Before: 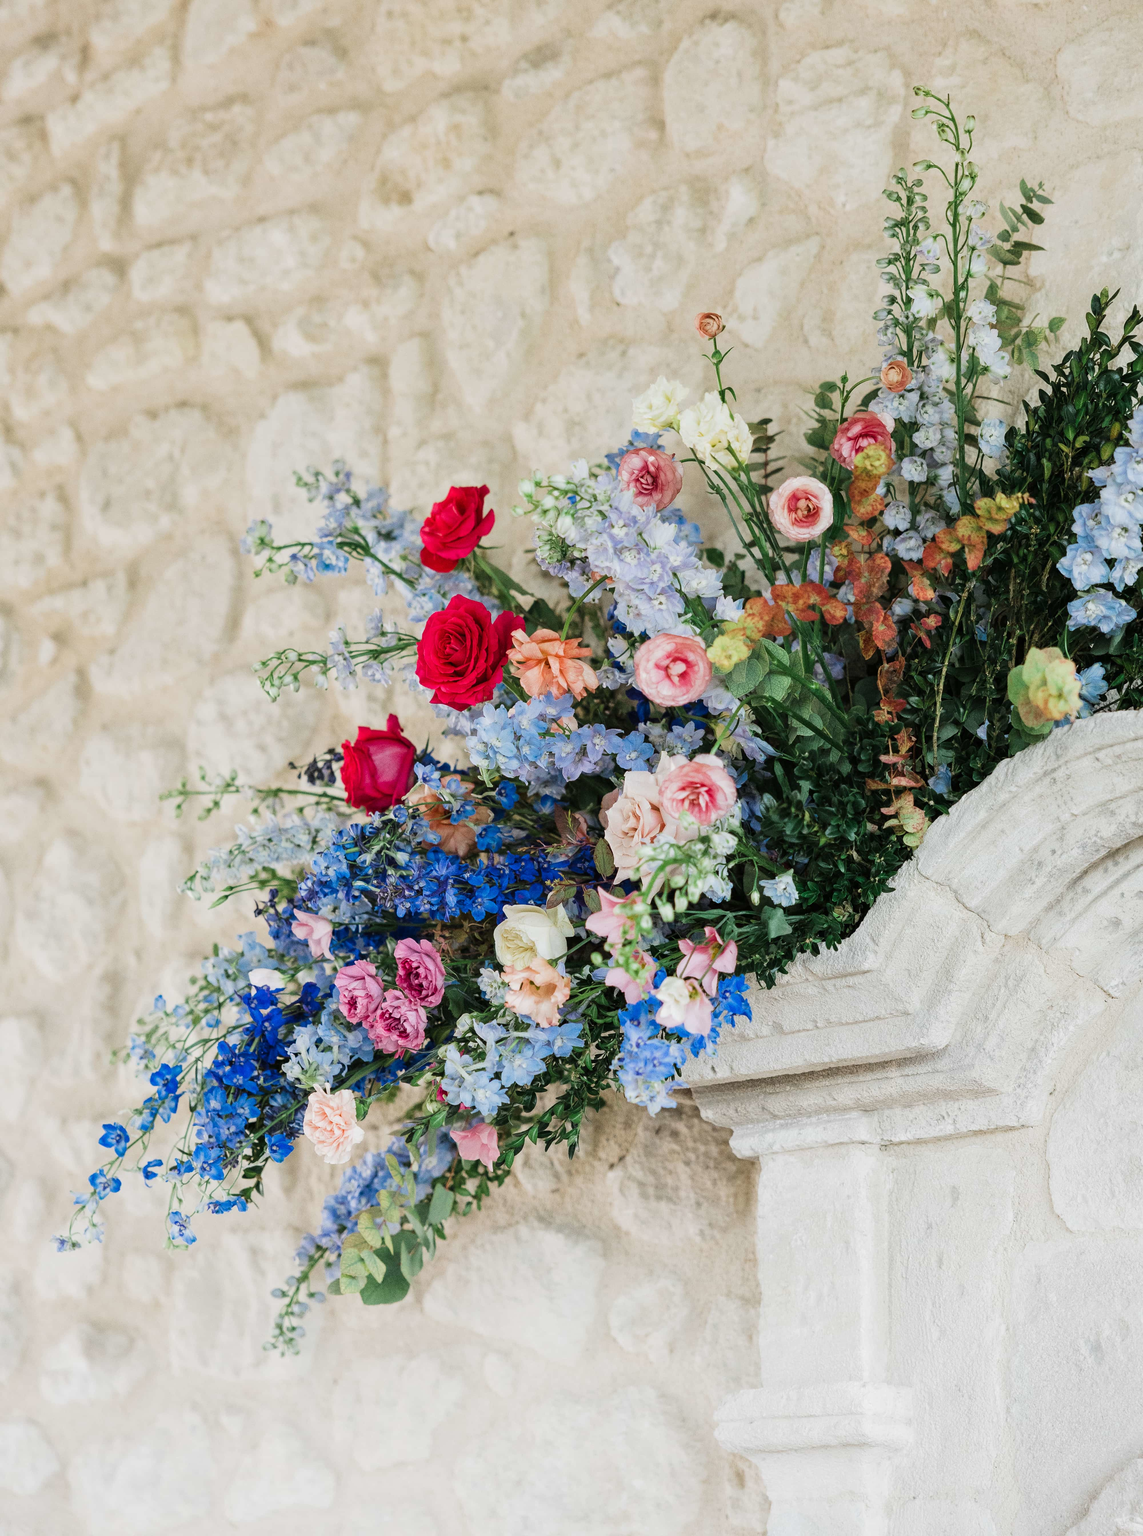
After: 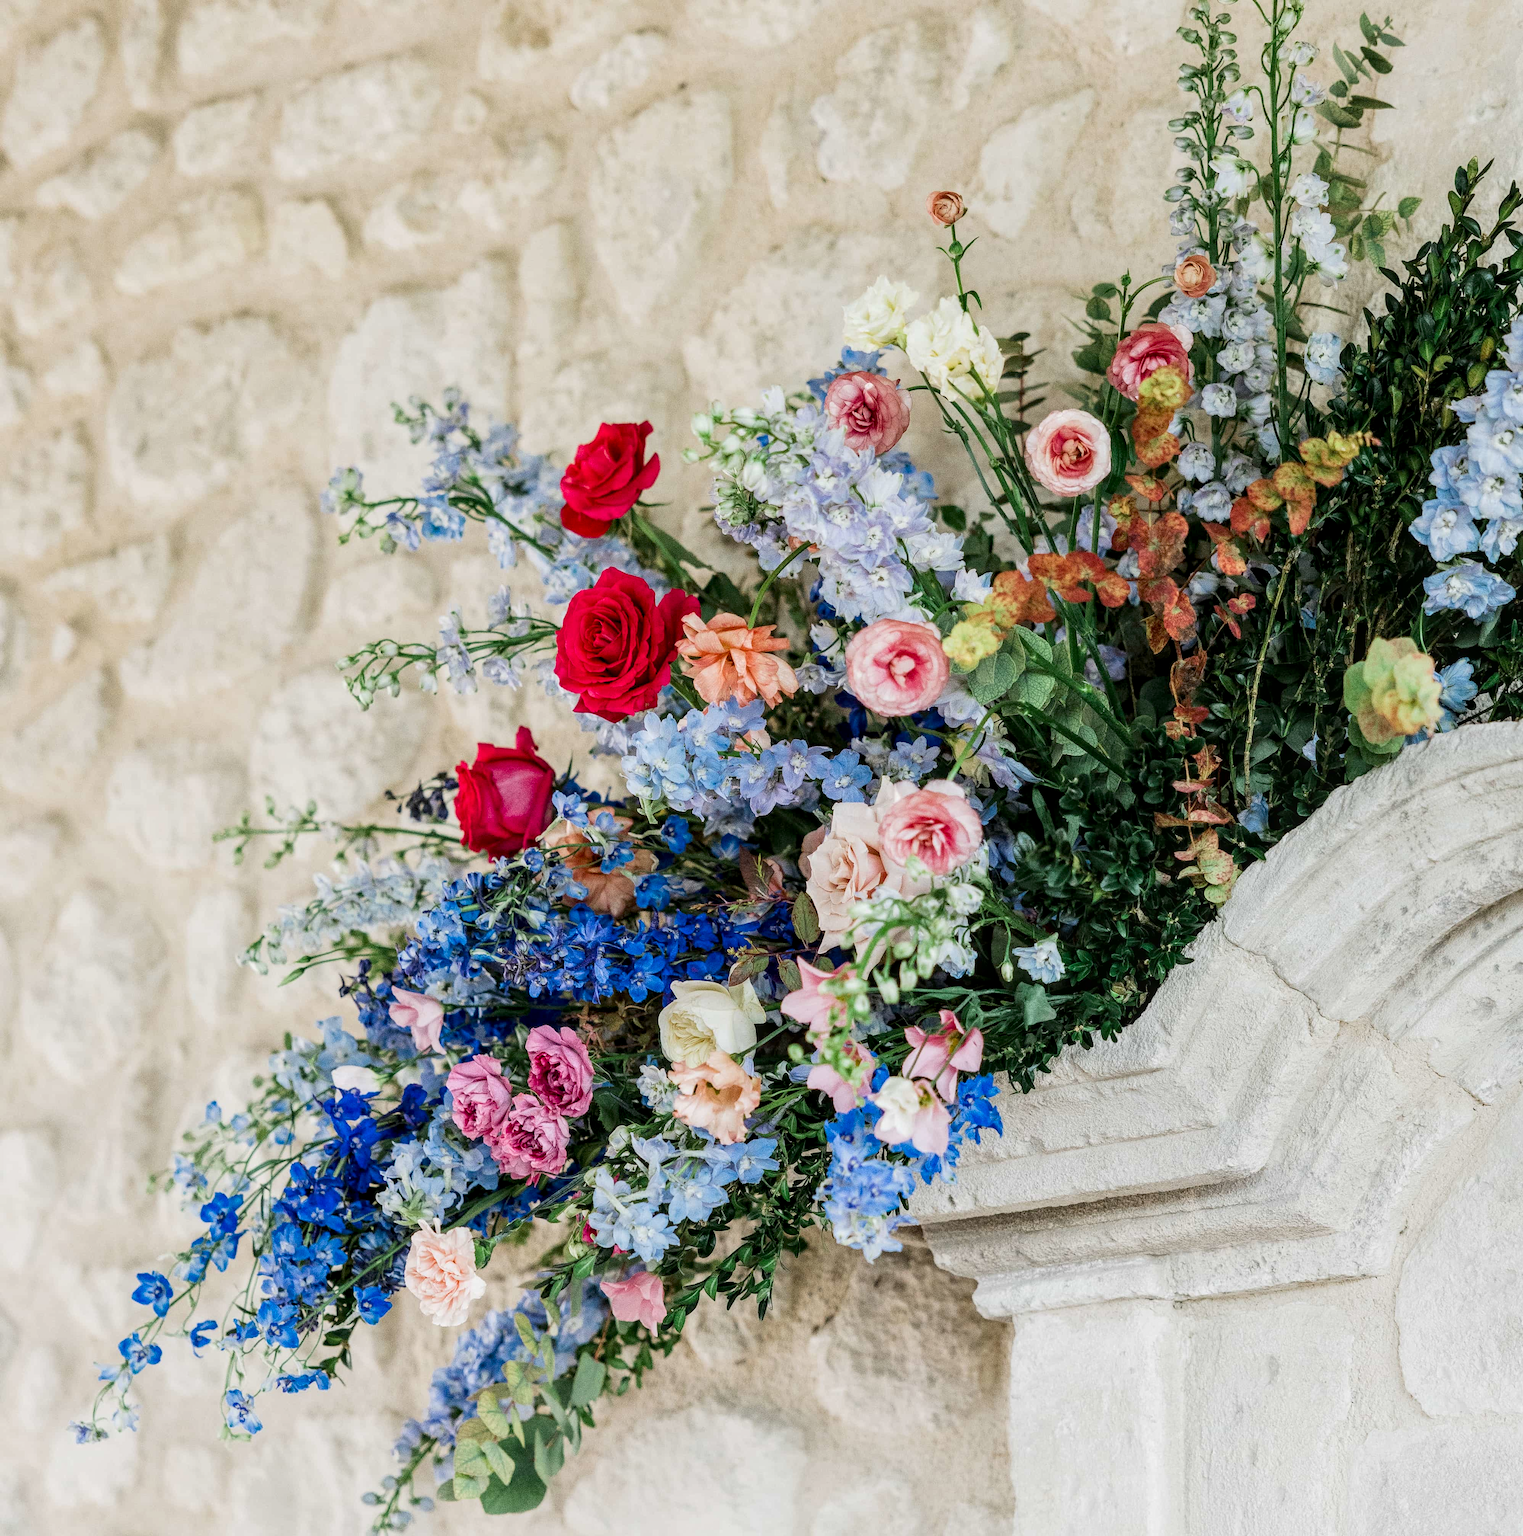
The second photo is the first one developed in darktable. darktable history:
crop: top 11.038%, bottom 13.962%
exposure: black level correction 0.004, exposure 0.014 EV, compensate highlight preservation false
local contrast: on, module defaults
contrast brightness saturation: contrast 0.08, saturation 0.02
